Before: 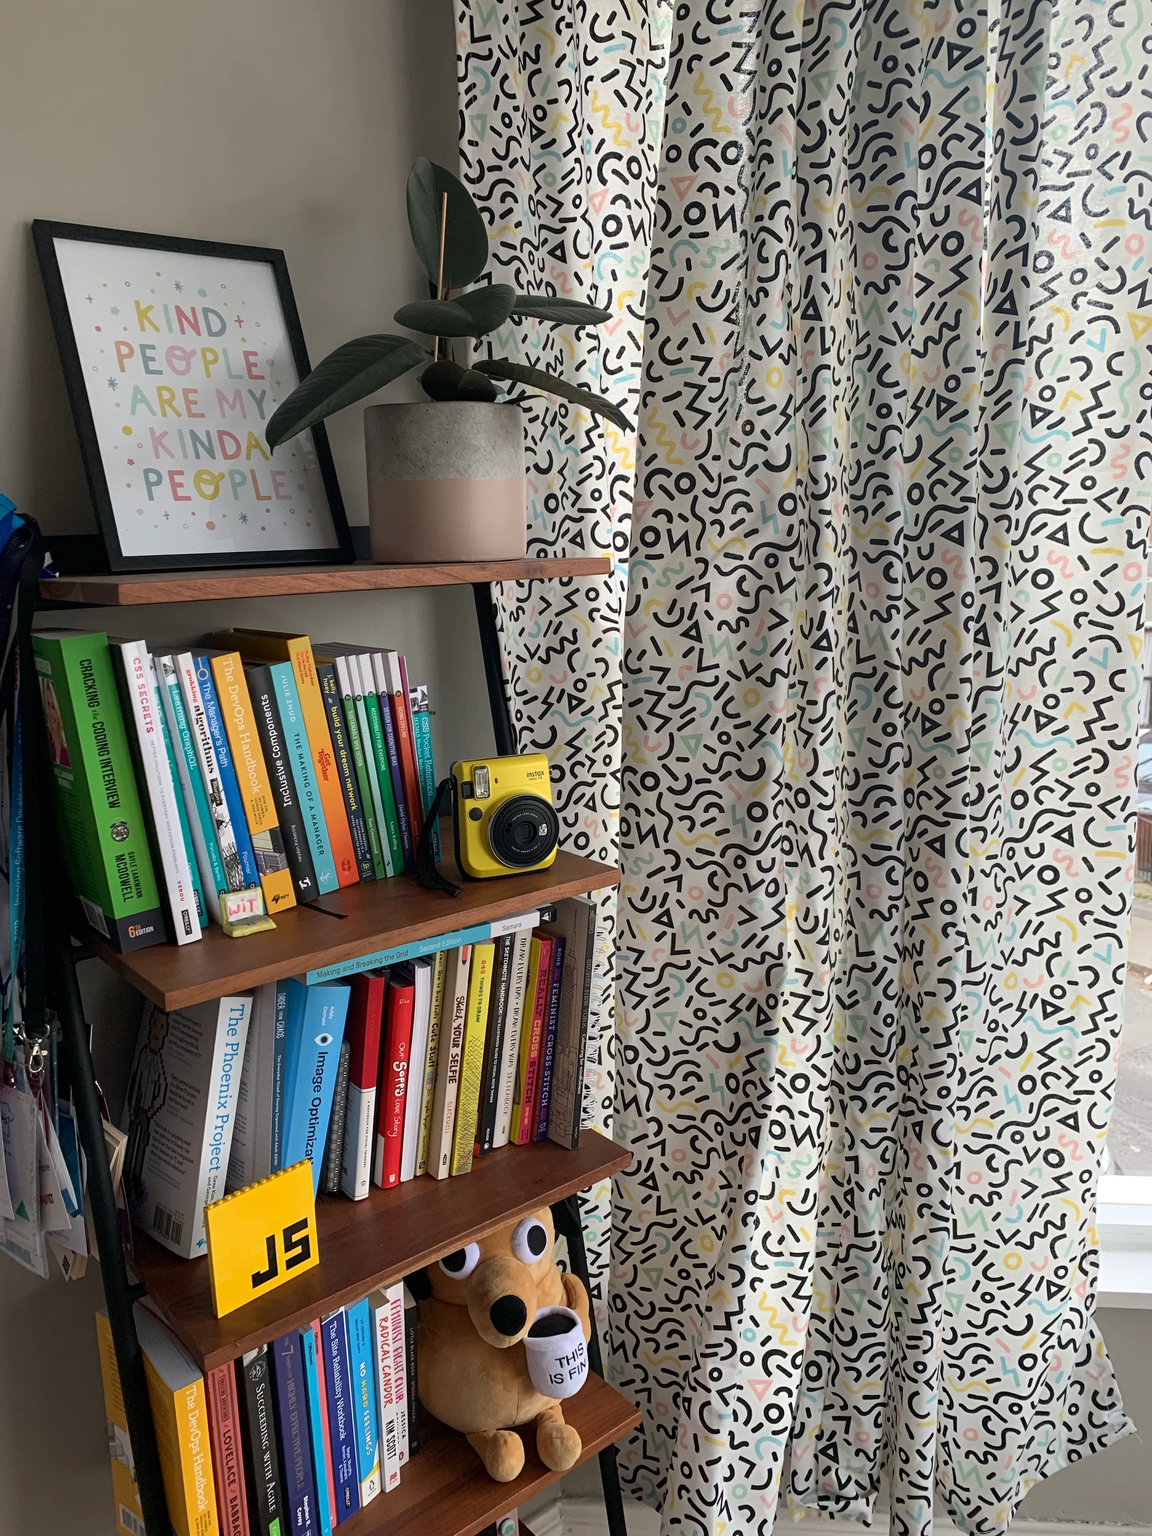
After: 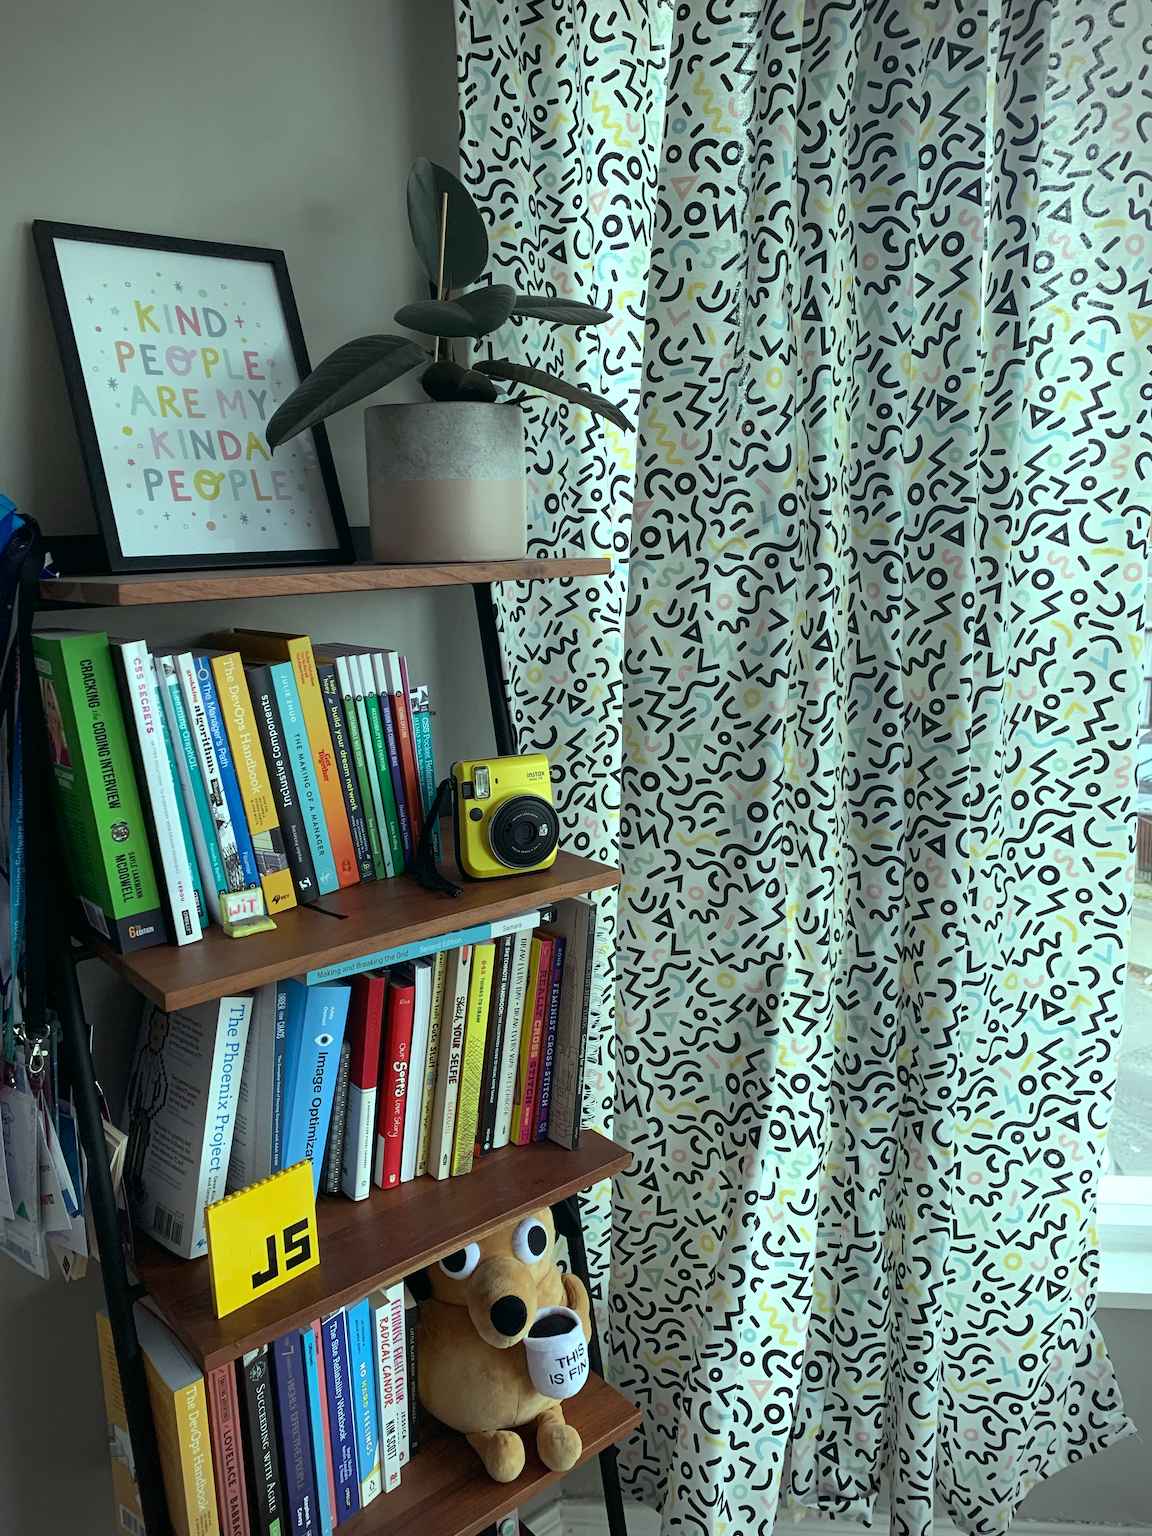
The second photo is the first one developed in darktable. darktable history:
color balance: mode lift, gamma, gain (sRGB), lift [0.997, 0.979, 1.021, 1.011], gamma [1, 1.084, 0.916, 0.998], gain [1, 0.87, 1.13, 1.101], contrast 4.55%, contrast fulcrum 38.24%, output saturation 104.09%
vignetting: dithering 8-bit output, unbound false
